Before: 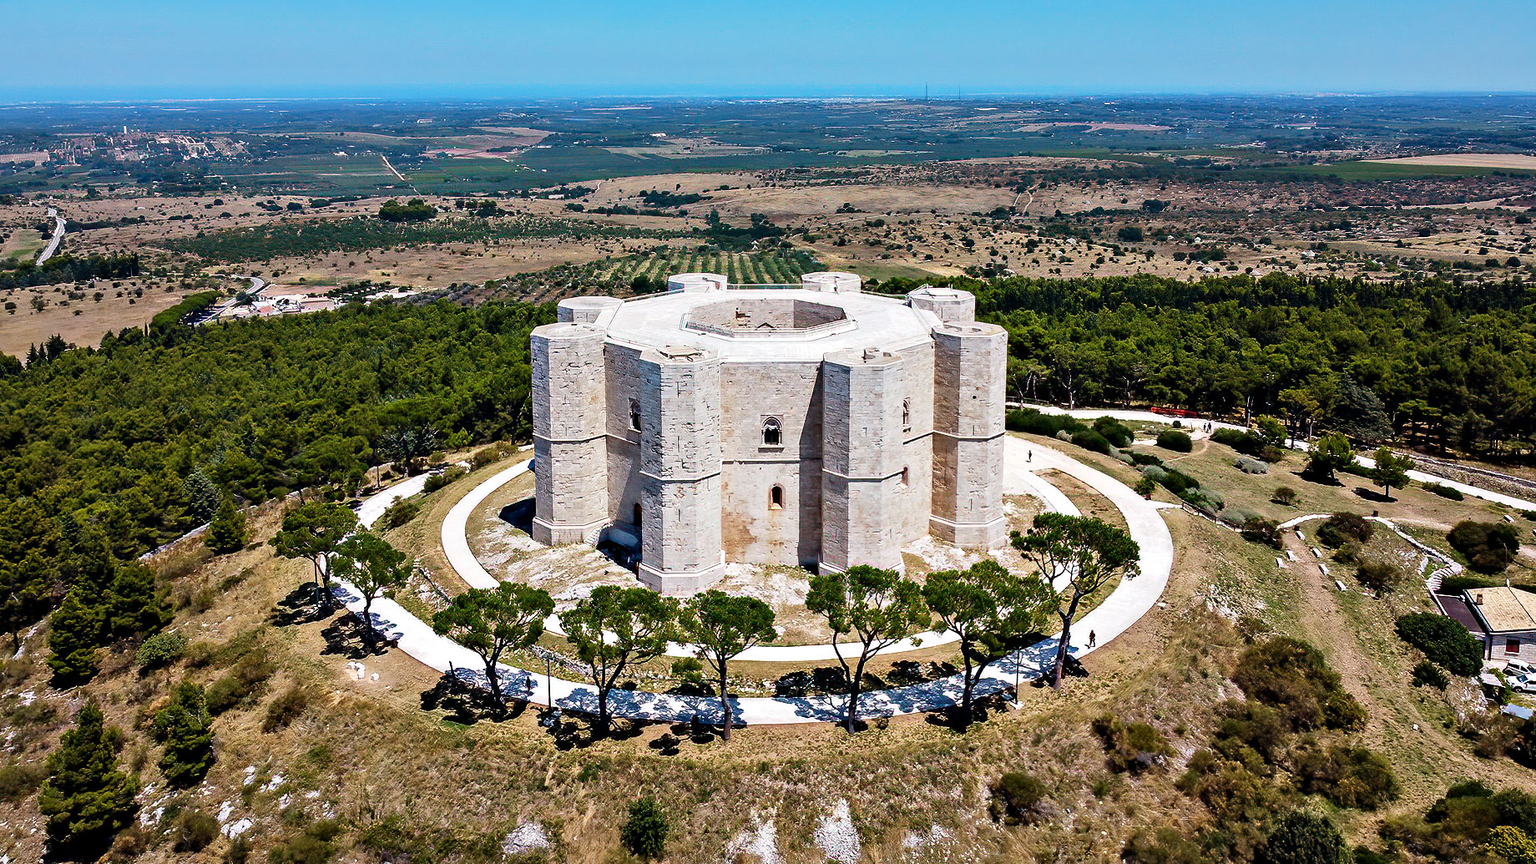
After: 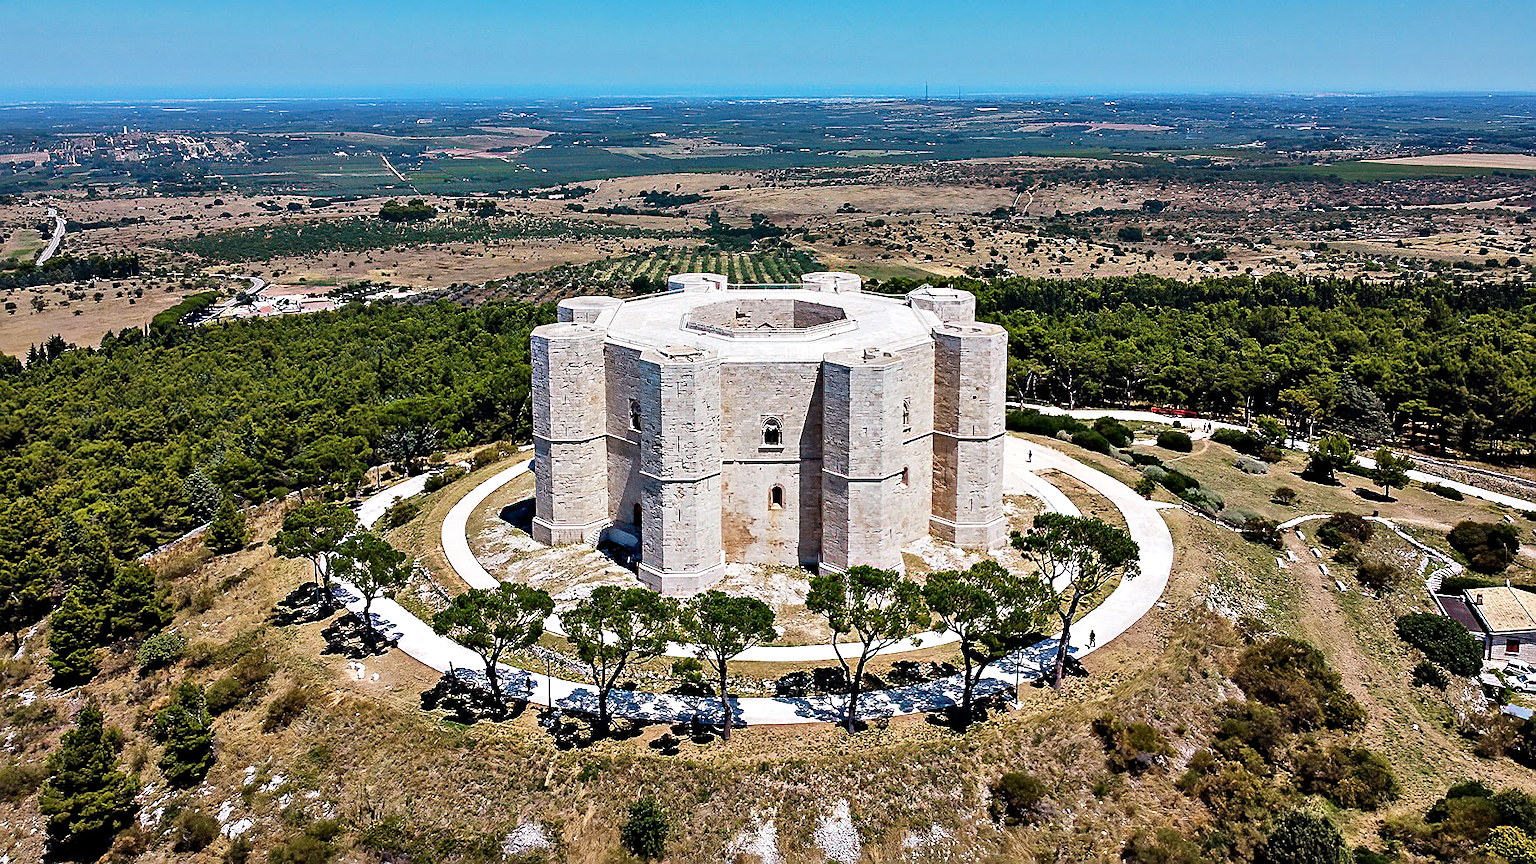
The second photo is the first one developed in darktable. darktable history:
sharpen: on, module defaults
shadows and highlights: white point adjustment 0.853, soften with gaussian
